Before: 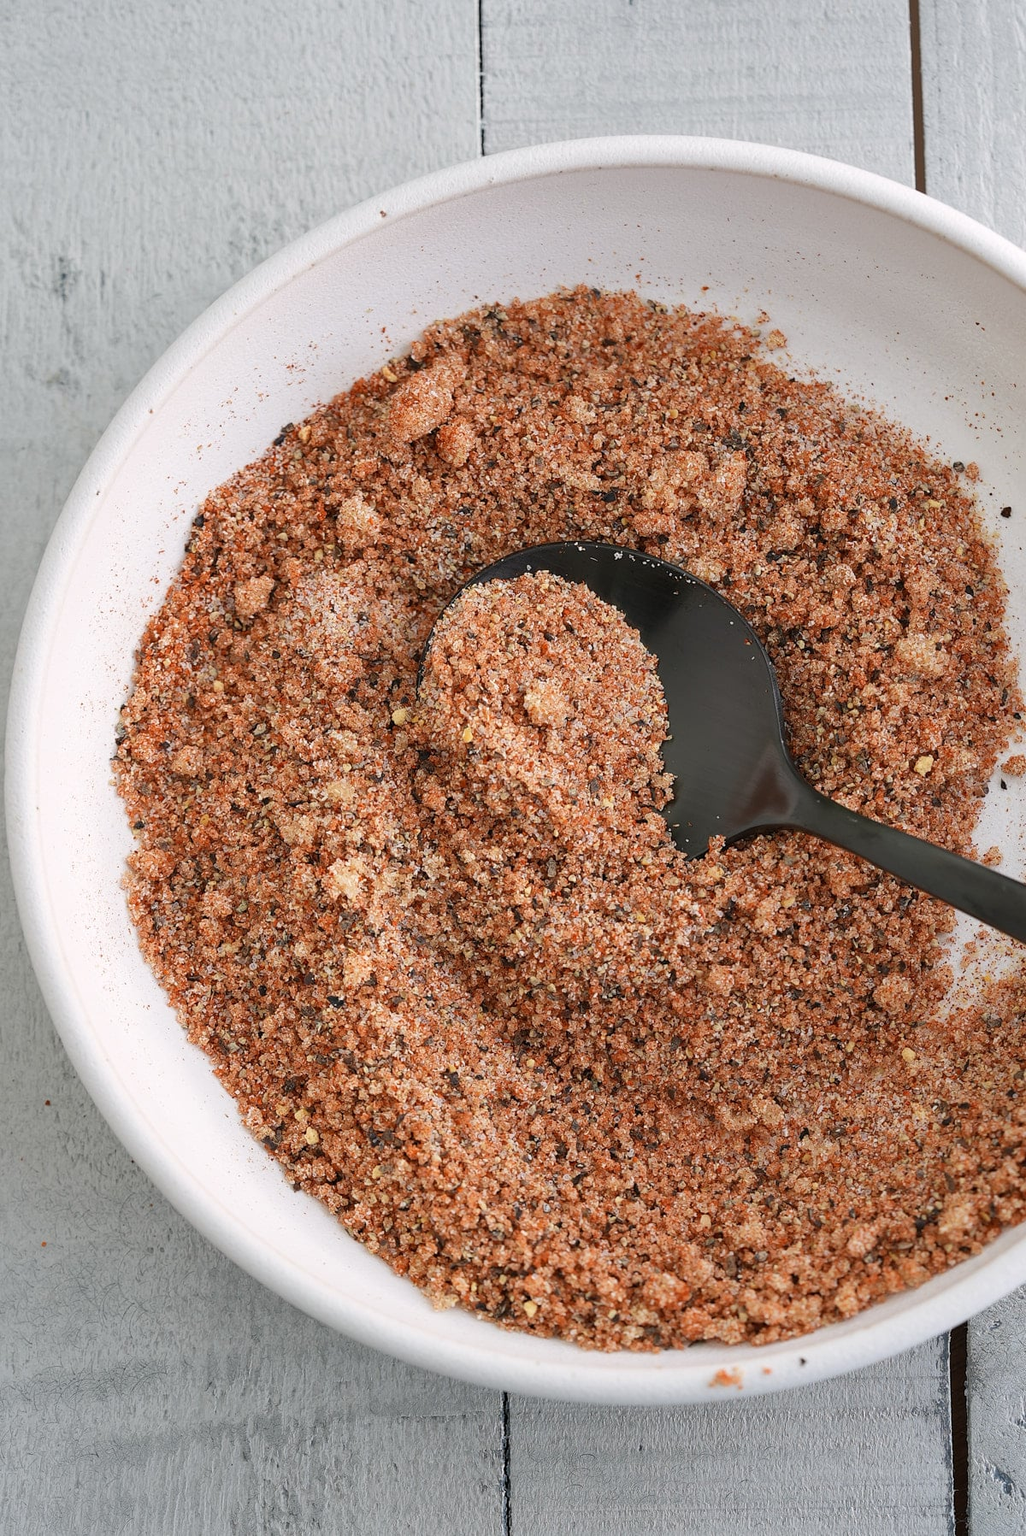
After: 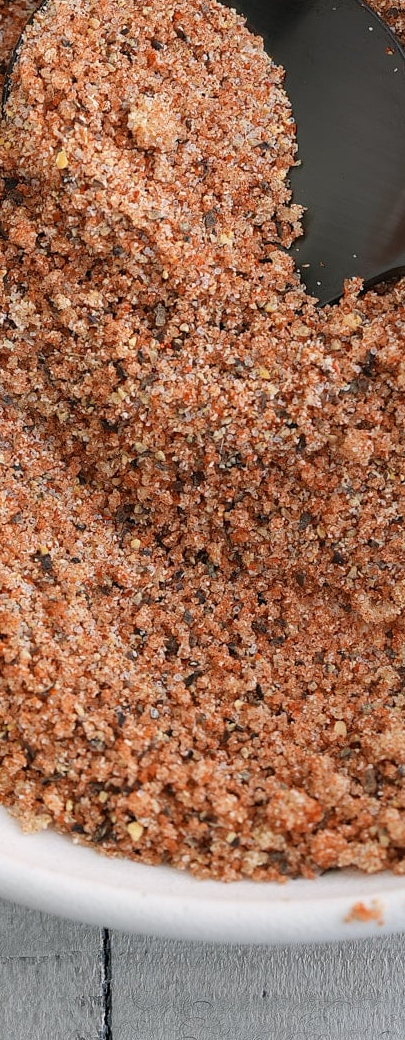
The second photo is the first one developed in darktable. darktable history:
local contrast: mode bilateral grid, contrast 14, coarseness 36, detail 106%, midtone range 0.2
crop: left 40.439%, top 39.004%, right 25.643%, bottom 3.068%
